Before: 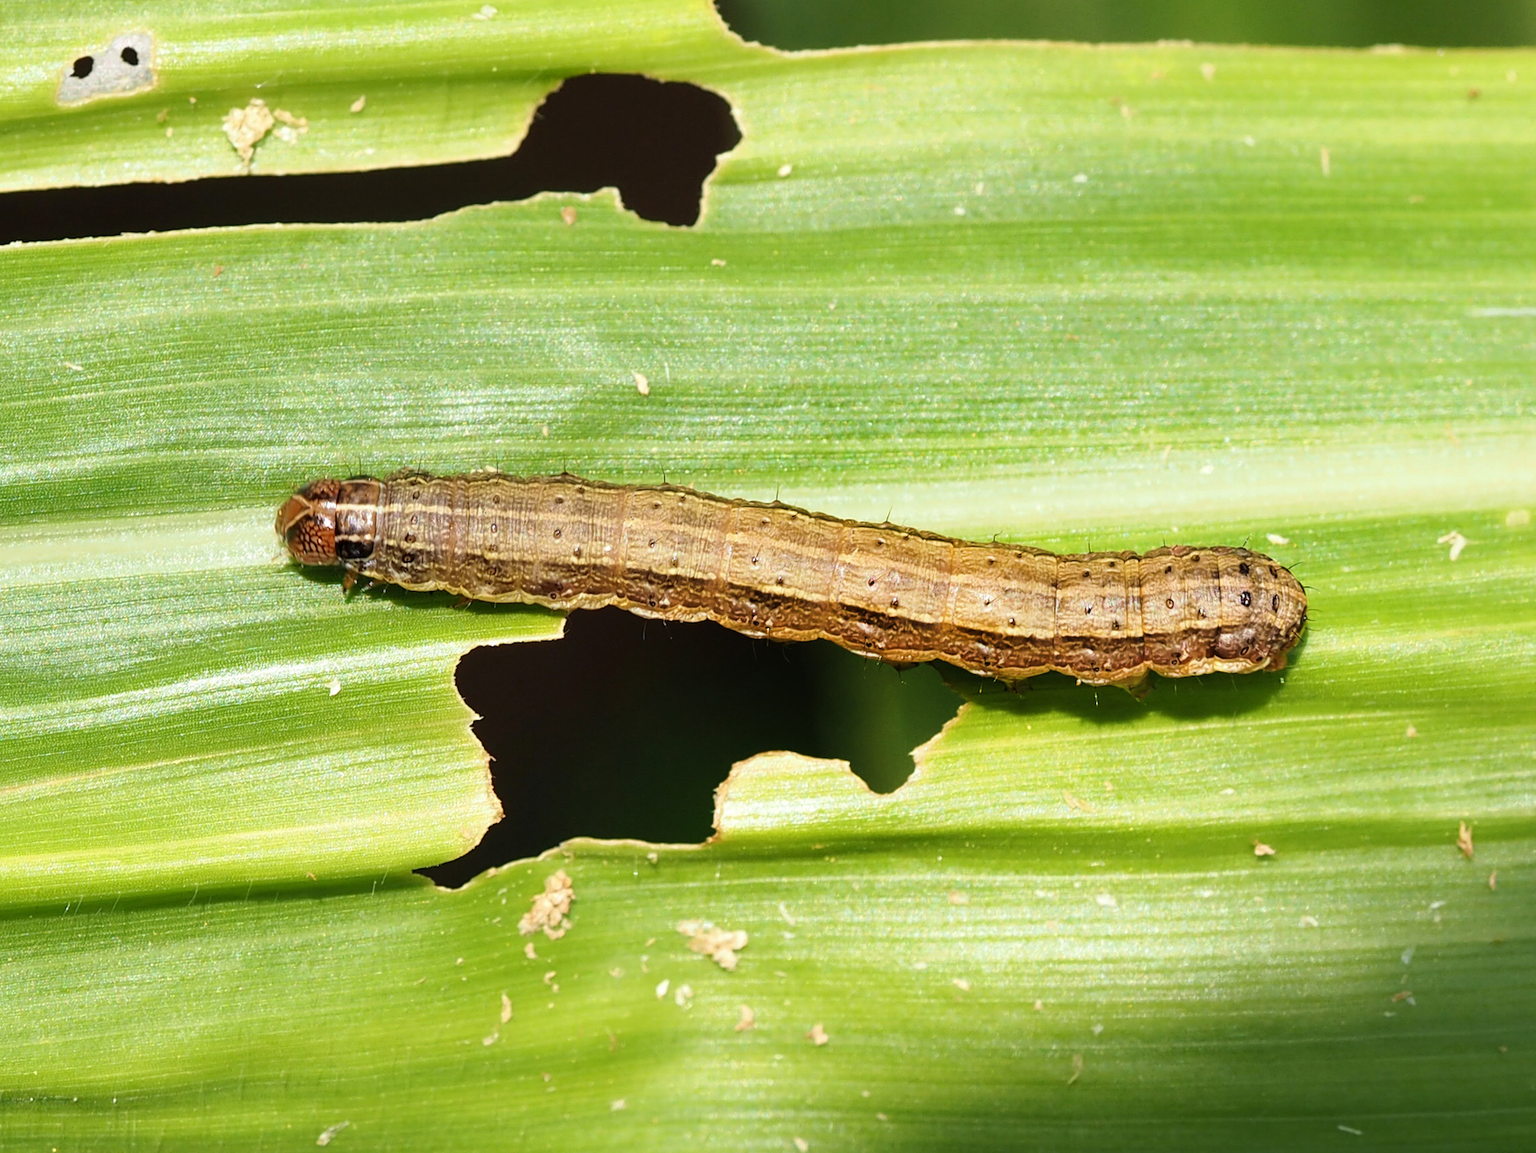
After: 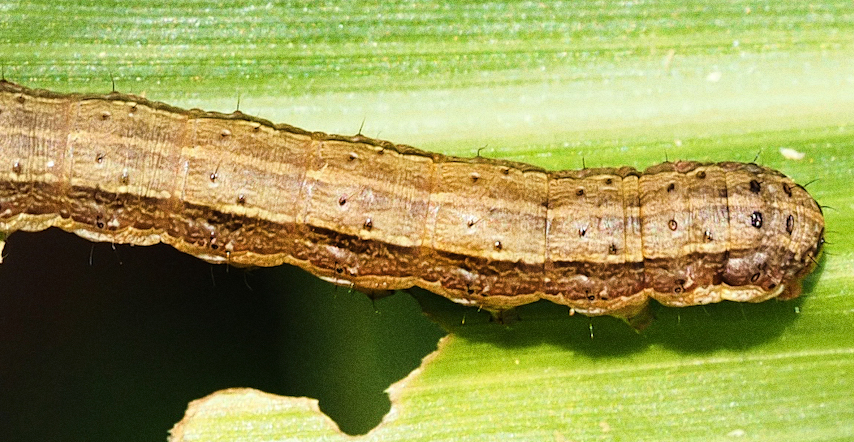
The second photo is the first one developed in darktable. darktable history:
grain: coarseness 9.61 ISO, strength 35.62%
crop: left 36.607%, top 34.735%, right 13.146%, bottom 30.611%
